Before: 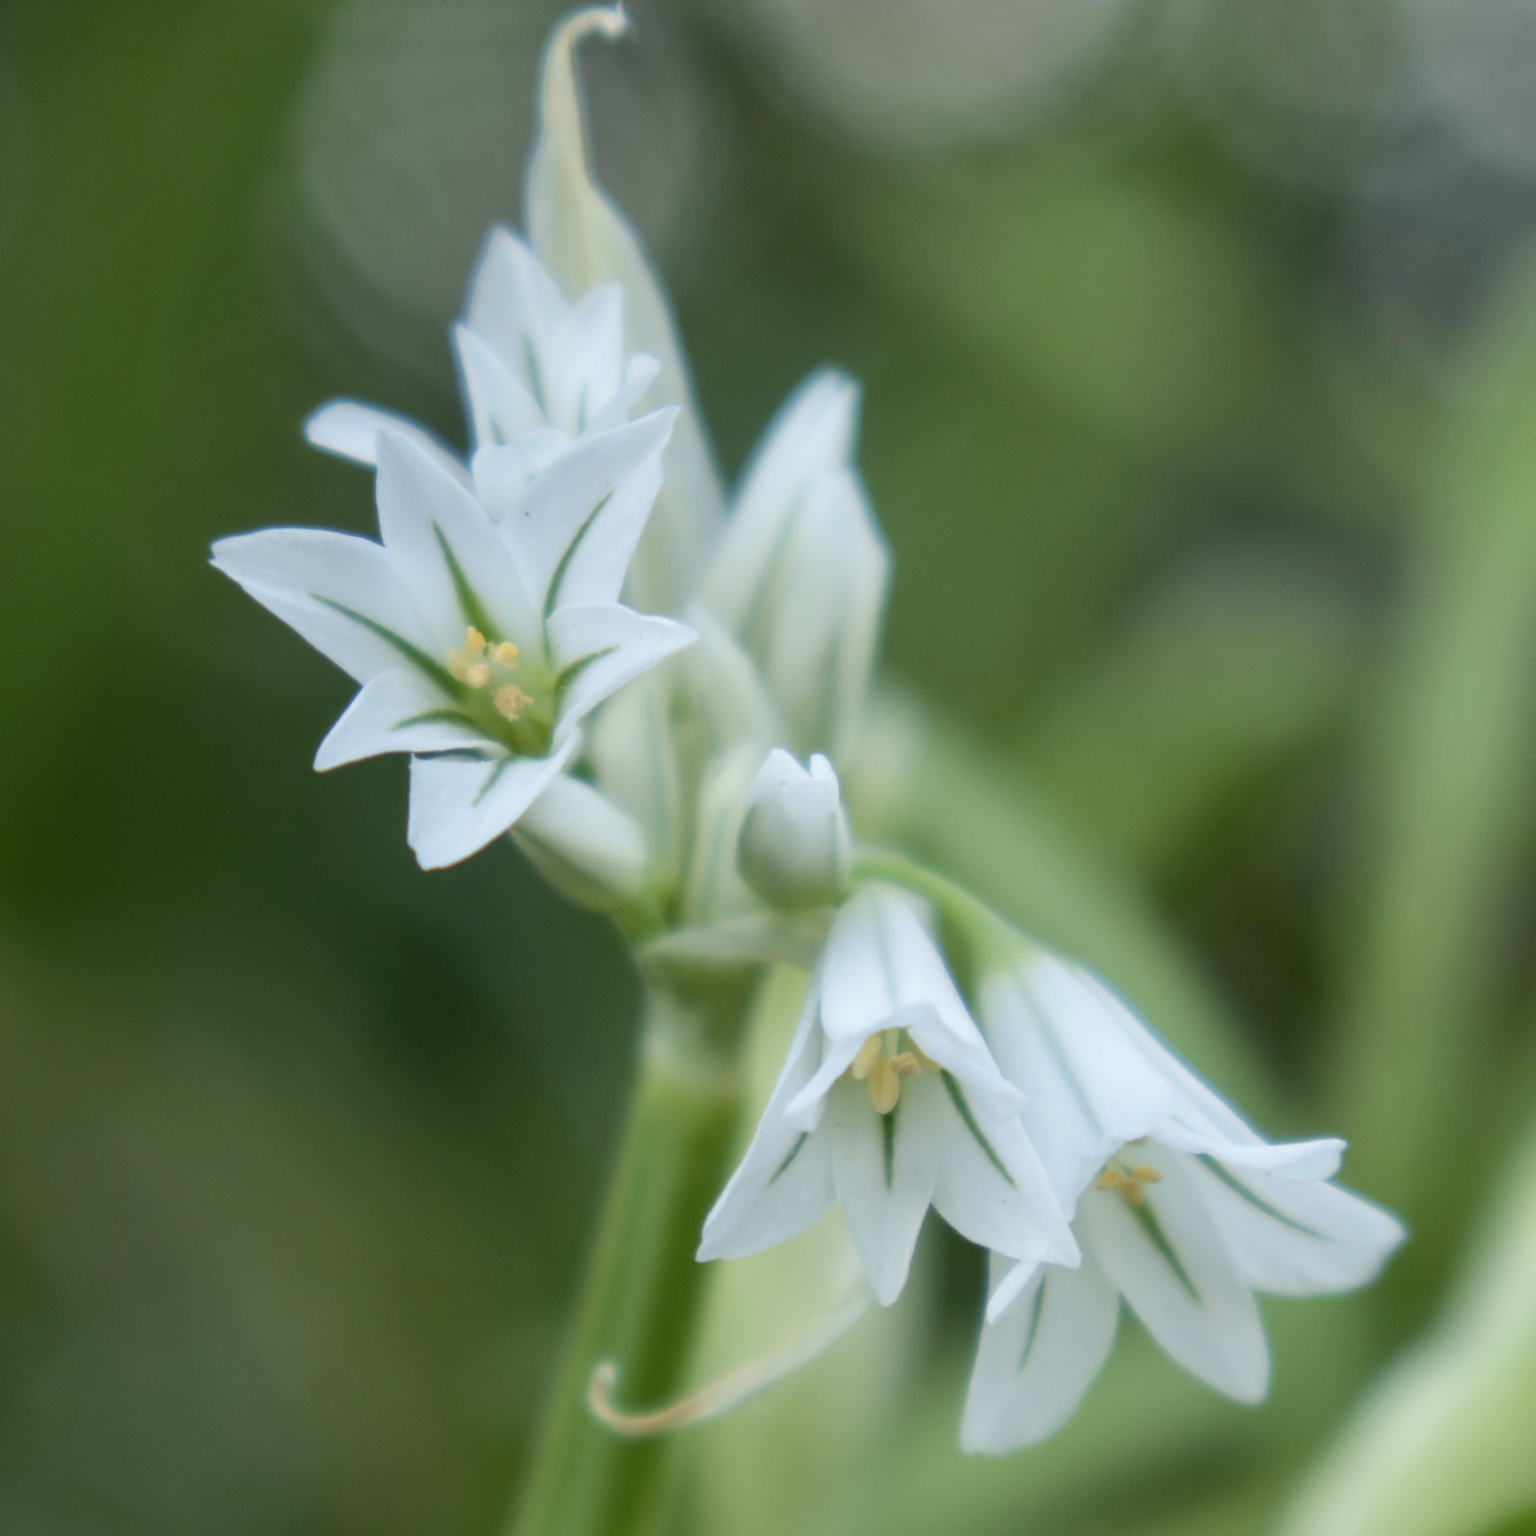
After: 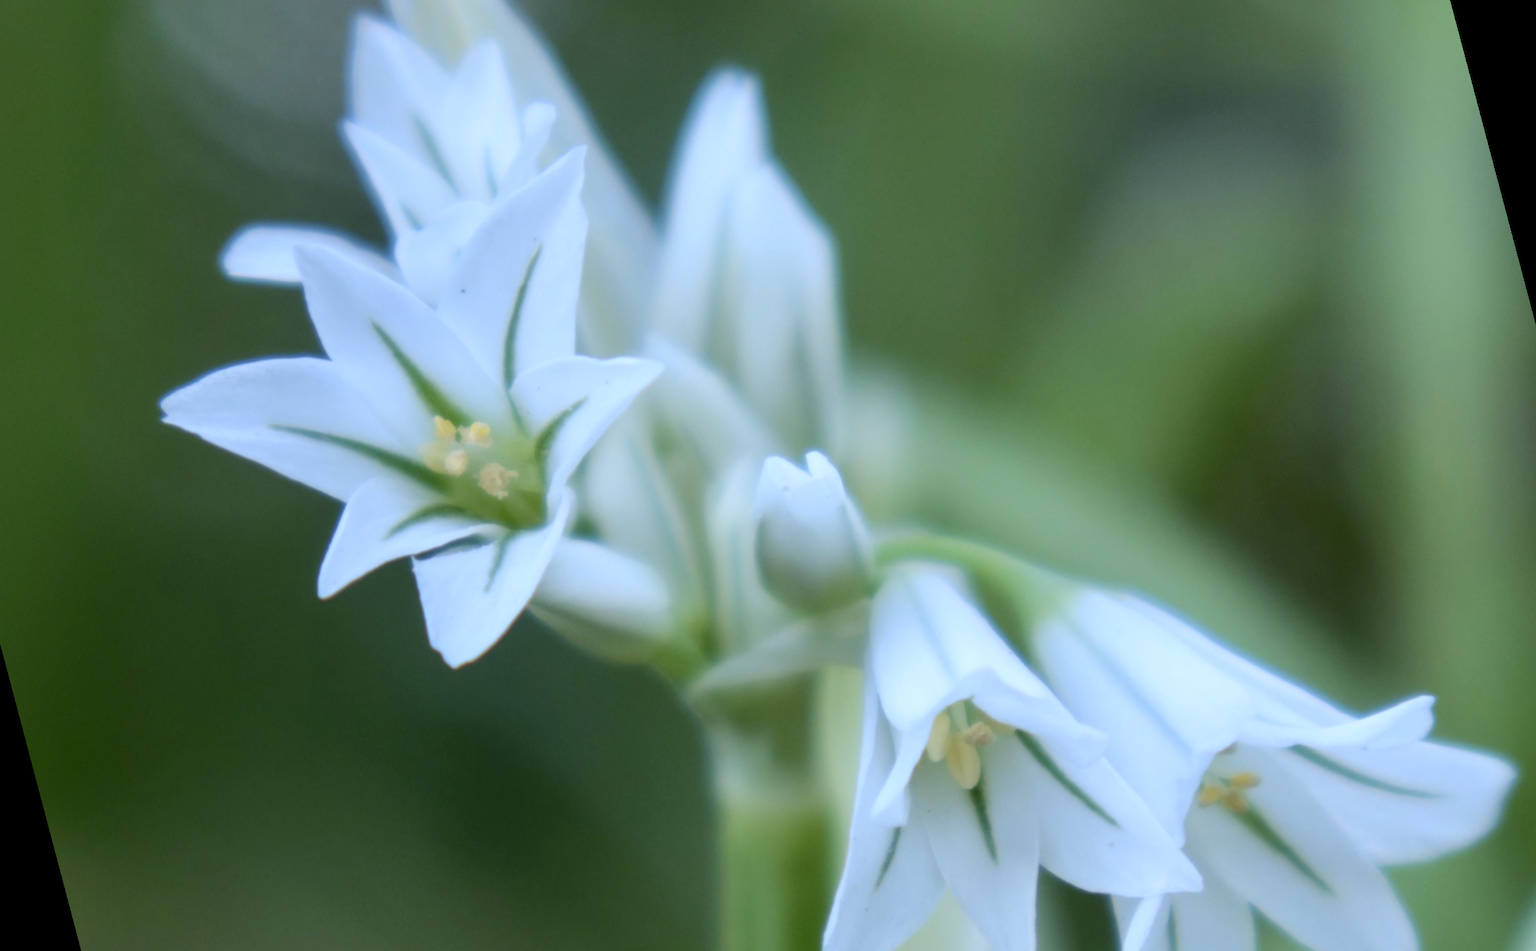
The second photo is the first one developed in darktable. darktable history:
white balance: red 0.948, green 1.02, blue 1.176
rotate and perspective: rotation -14.8°, crop left 0.1, crop right 0.903, crop top 0.25, crop bottom 0.748
